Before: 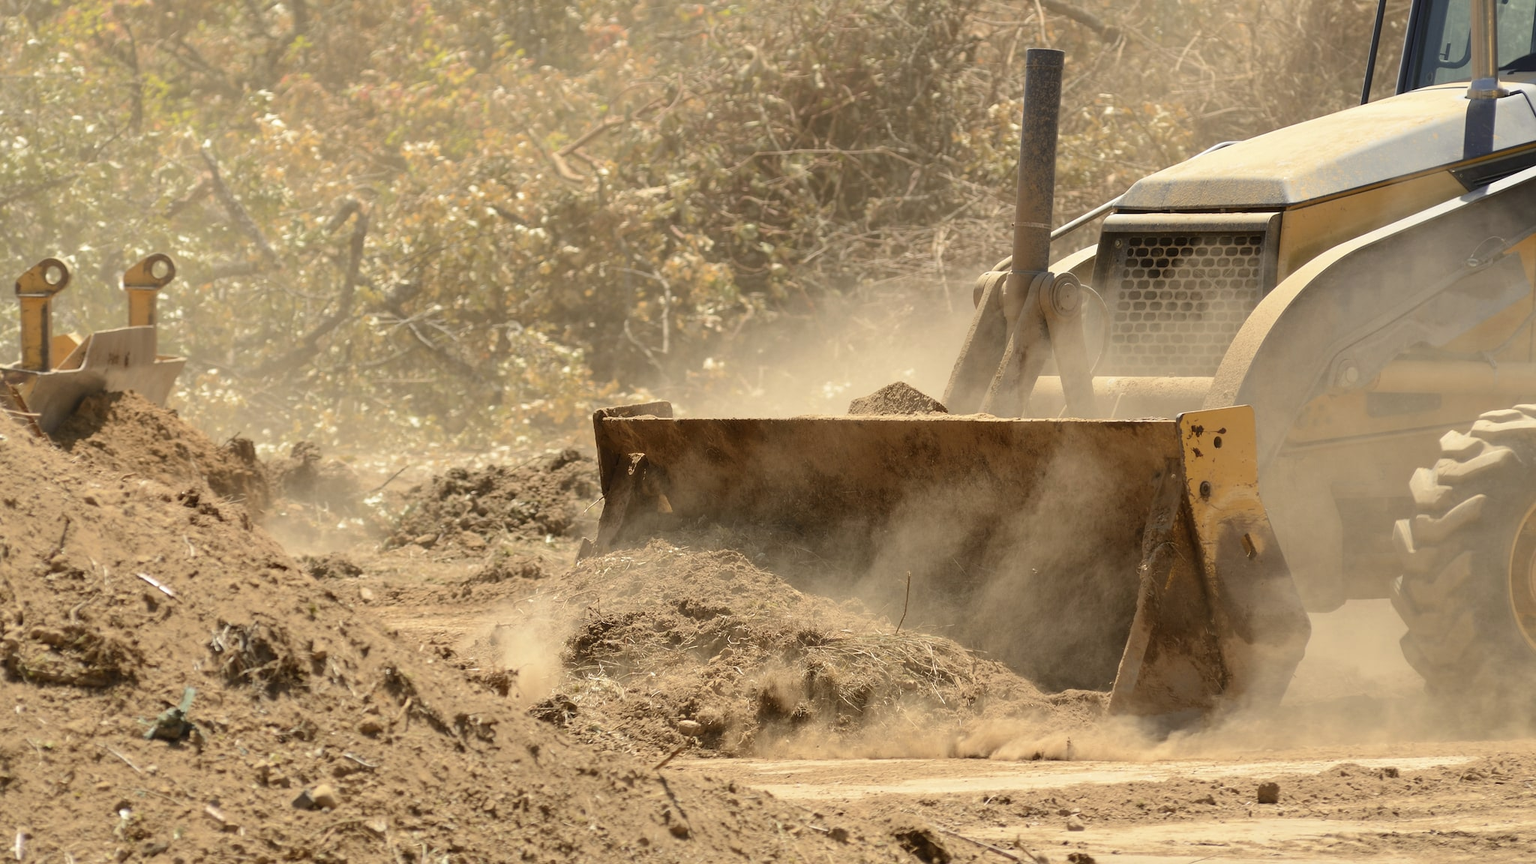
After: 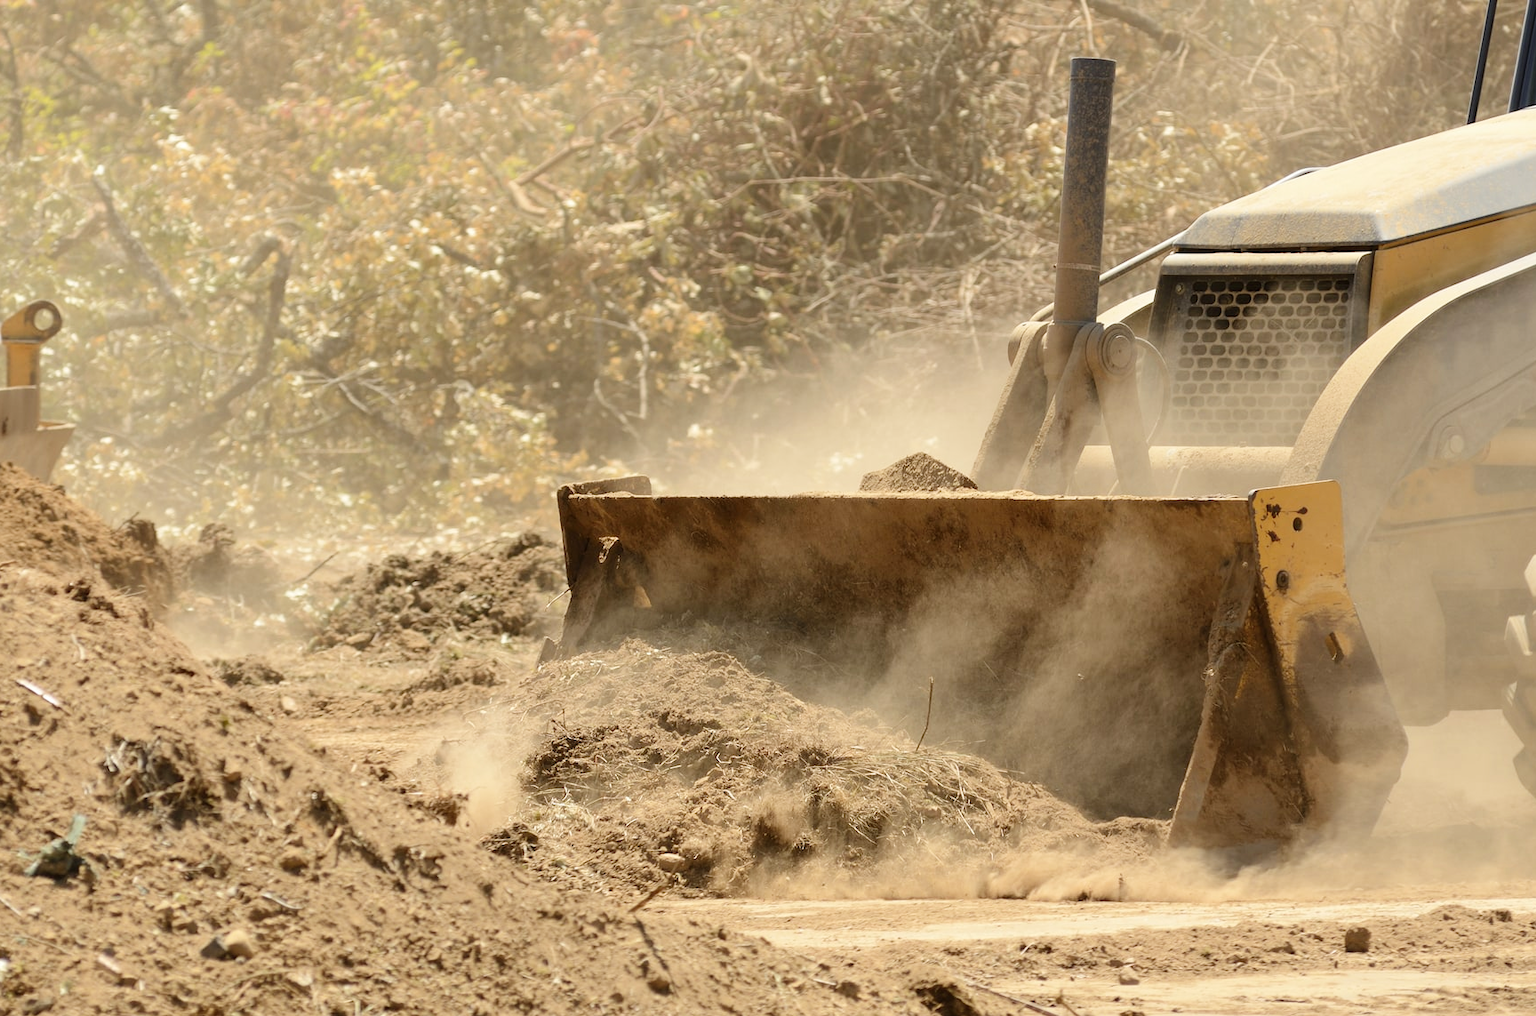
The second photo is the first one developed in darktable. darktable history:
tone curve: curves: ch0 [(0, 0) (0.004, 0.002) (0.02, 0.013) (0.218, 0.218) (0.664, 0.718) (0.832, 0.873) (1, 1)], preserve colors none
crop: left 8.026%, right 7.374%
